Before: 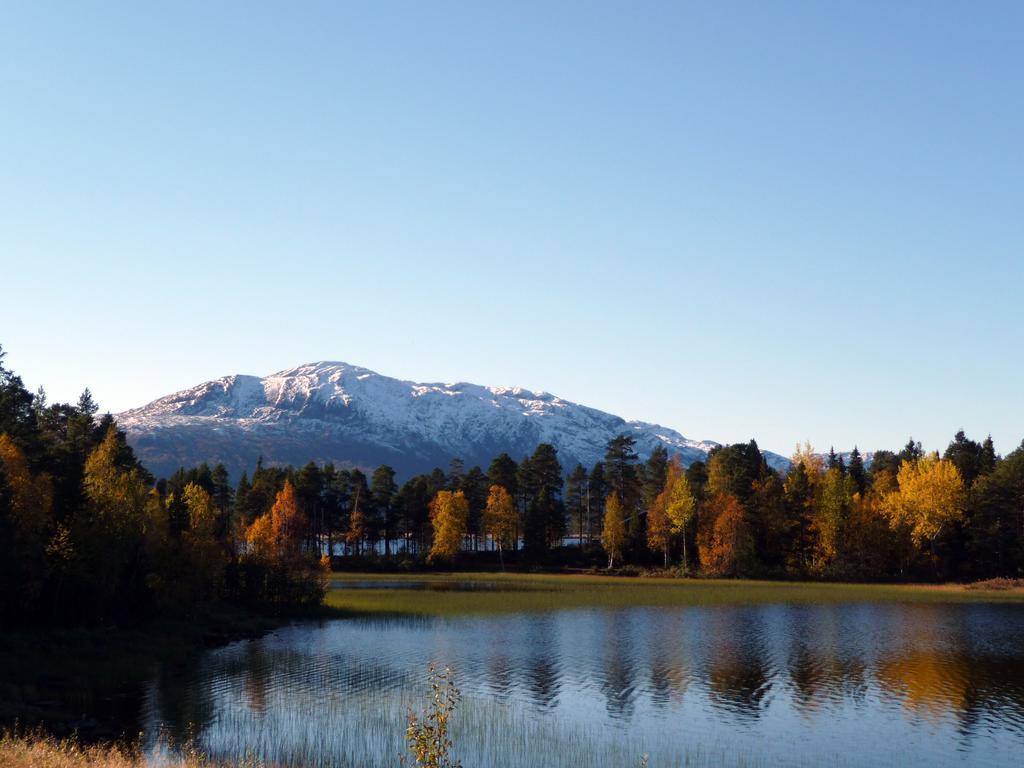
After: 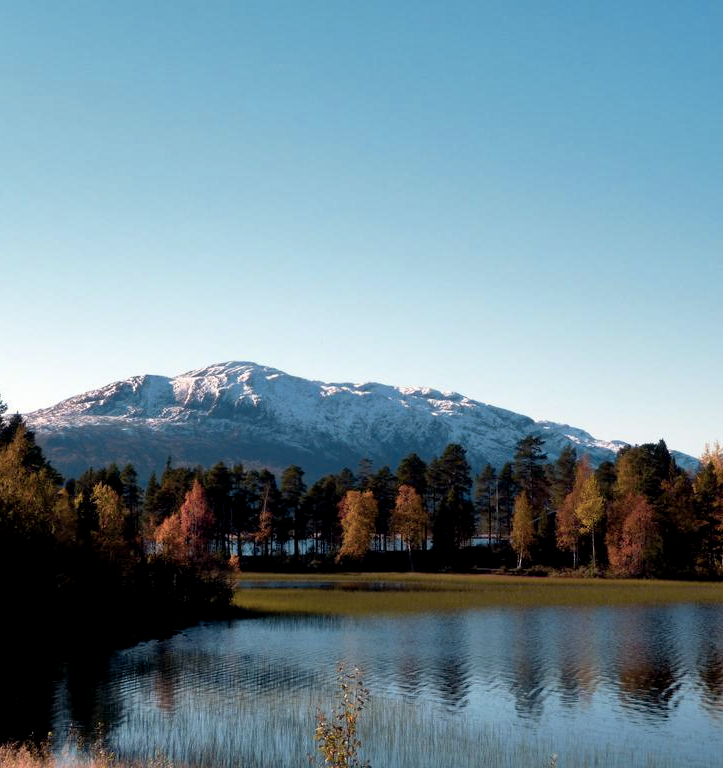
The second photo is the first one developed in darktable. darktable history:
shadows and highlights: shadows 39.54, highlights -52.55, low approximation 0.01, soften with gaussian
crop and rotate: left 8.965%, right 20.346%
contrast brightness saturation: contrast 0.061, brightness -0.009, saturation -0.25
color balance rgb: power › hue 310.11°, global offset › luminance -0.513%, perceptual saturation grading › global saturation 25.606%, hue shift -12.08°
tone curve: curves: ch0 [(0, 0) (0.15, 0.17) (0.452, 0.437) (0.611, 0.588) (0.751, 0.749) (1, 1)]; ch1 [(0, 0) (0.325, 0.327) (0.412, 0.45) (0.453, 0.484) (0.5, 0.499) (0.541, 0.55) (0.617, 0.612) (0.695, 0.697) (1, 1)]; ch2 [(0, 0) (0.386, 0.397) (0.452, 0.459) (0.505, 0.498) (0.524, 0.547) (0.574, 0.566) (0.633, 0.641) (1, 1)], preserve colors none
